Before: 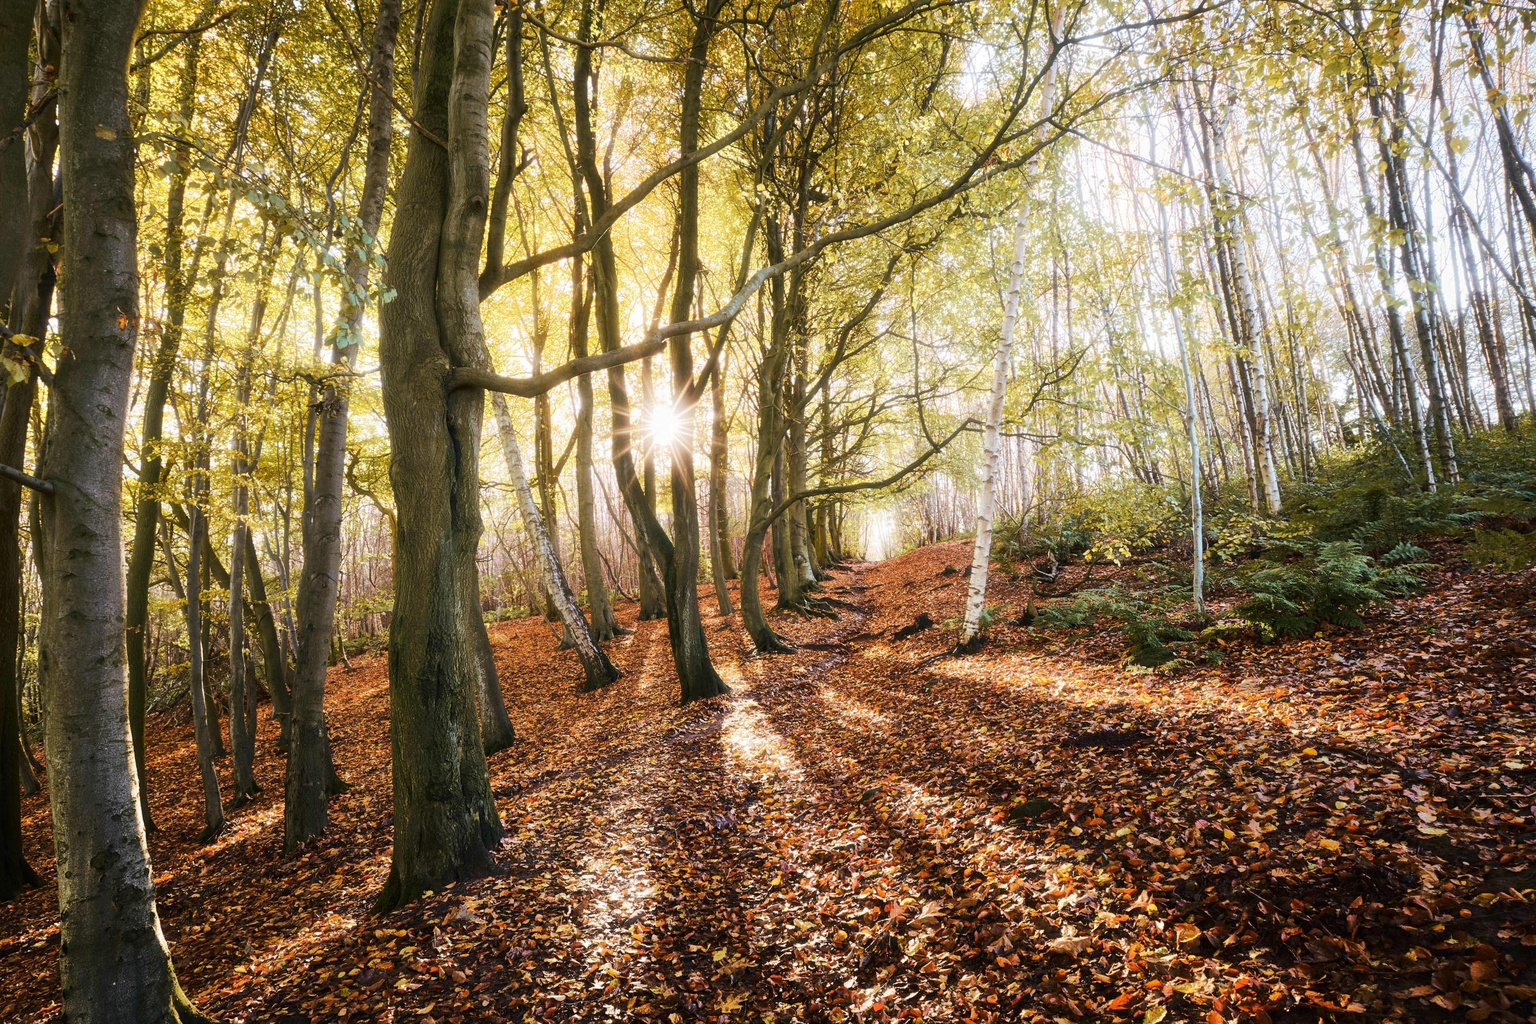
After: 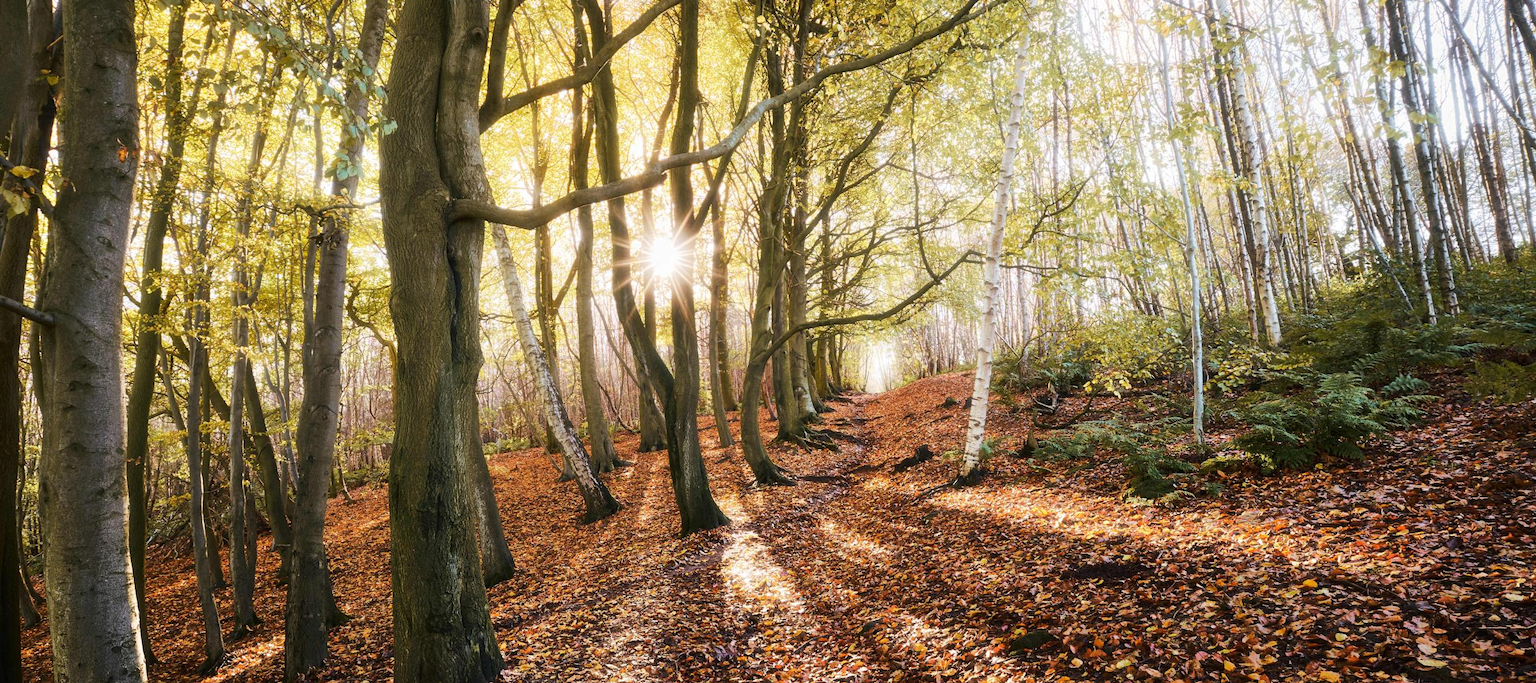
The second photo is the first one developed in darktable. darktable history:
crop: top 16.441%, bottom 16.749%
